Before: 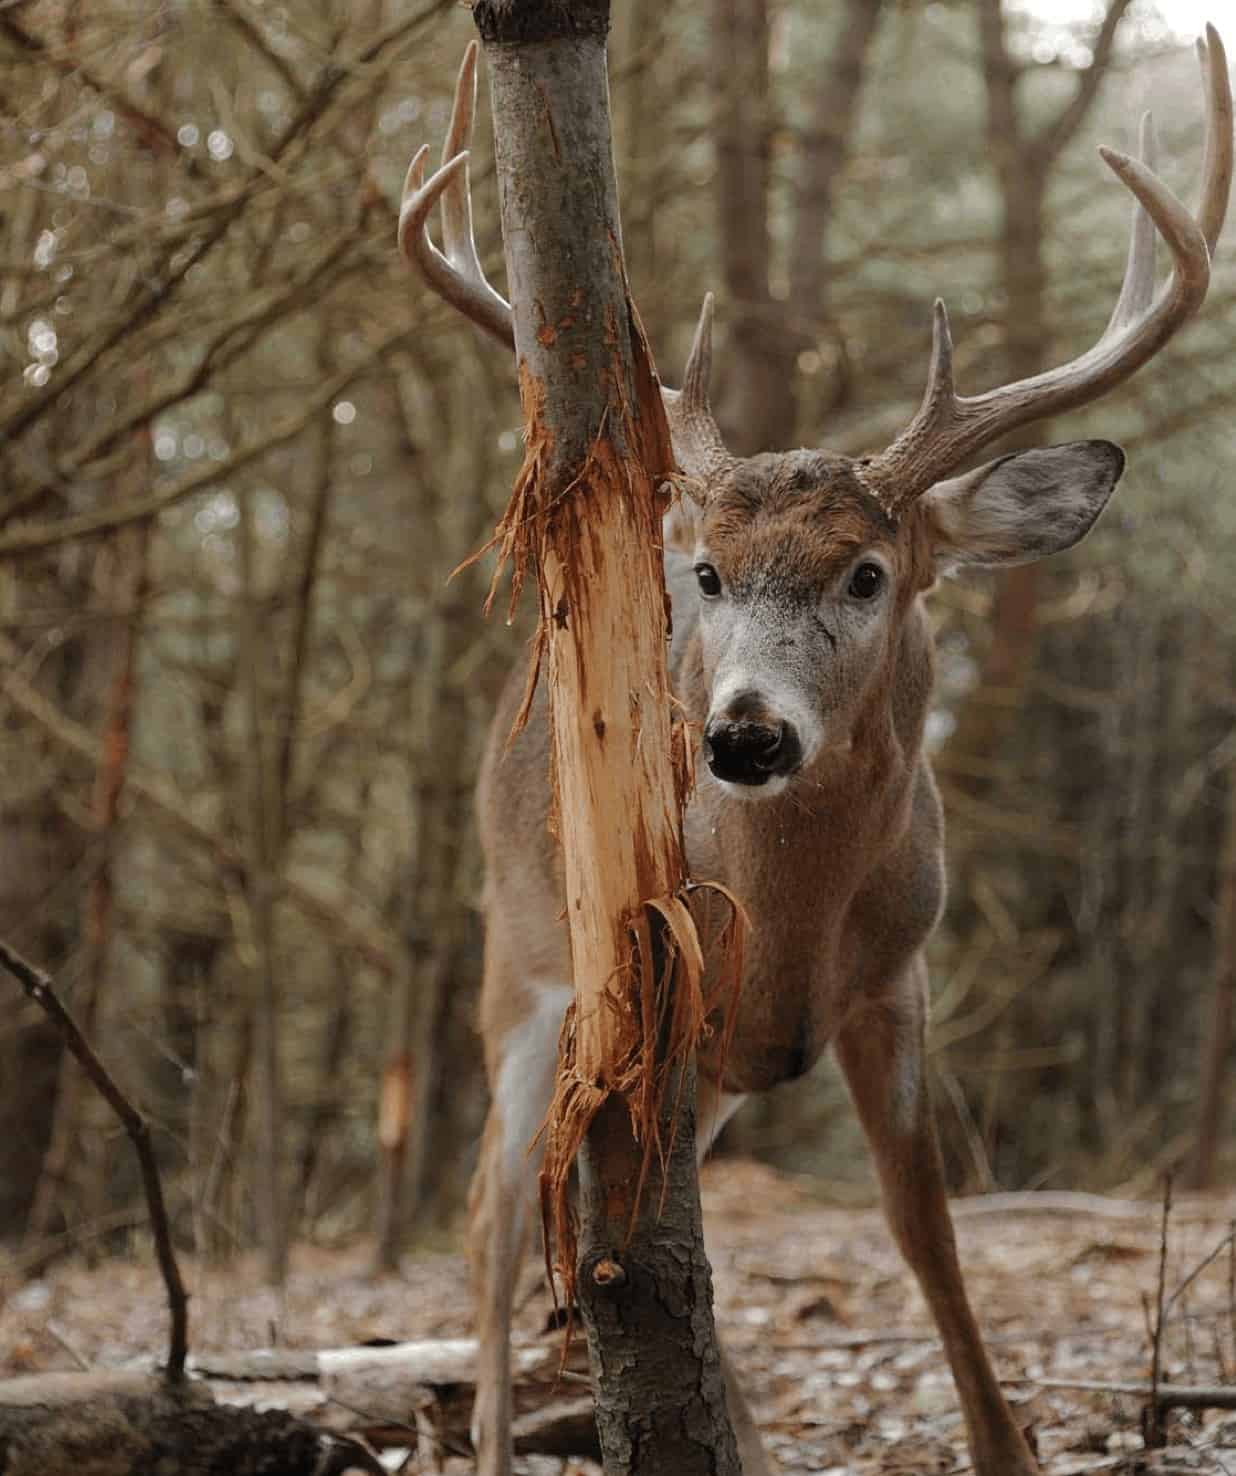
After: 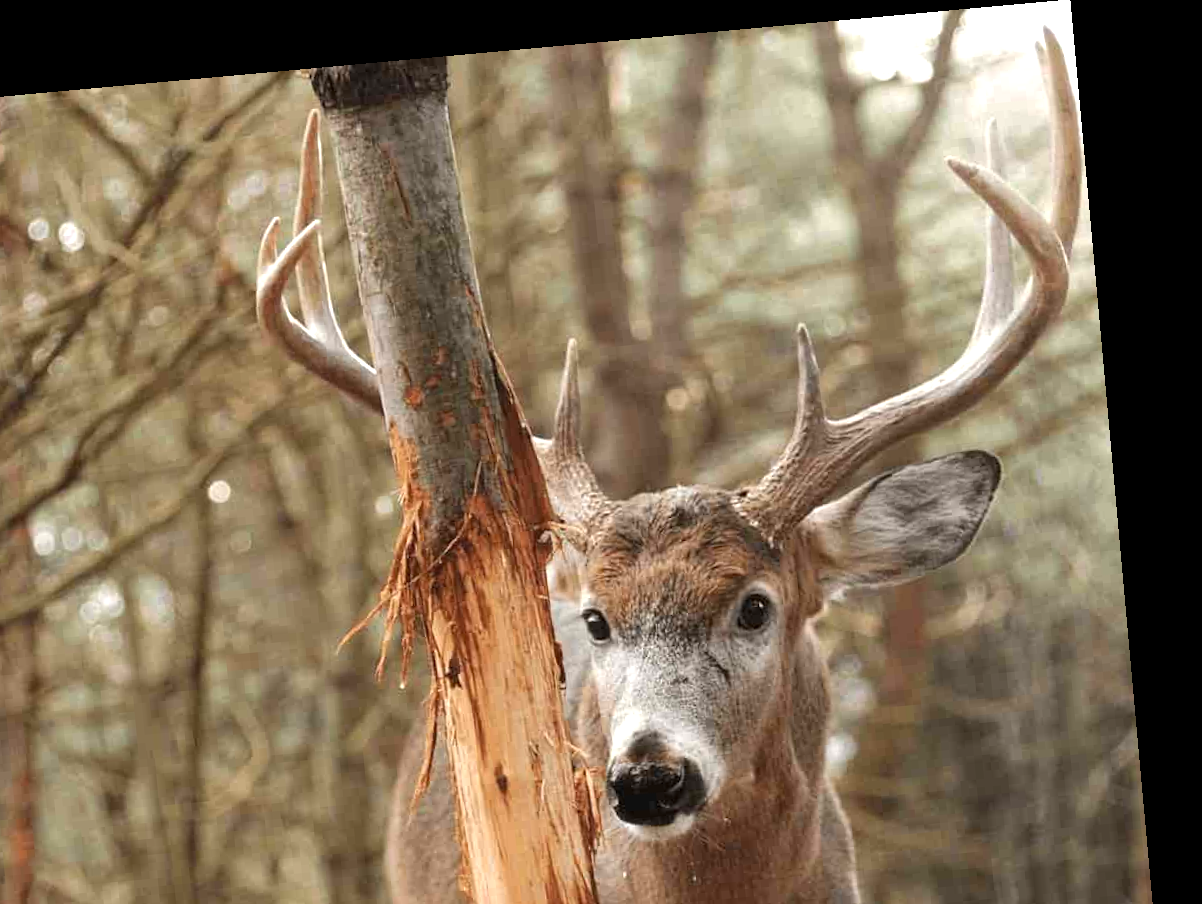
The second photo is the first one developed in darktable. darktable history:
exposure: exposure 0.999 EV, compensate highlight preservation false
crop and rotate: left 11.812%, bottom 42.776%
rotate and perspective: rotation -5.2°, automatic cropping off
